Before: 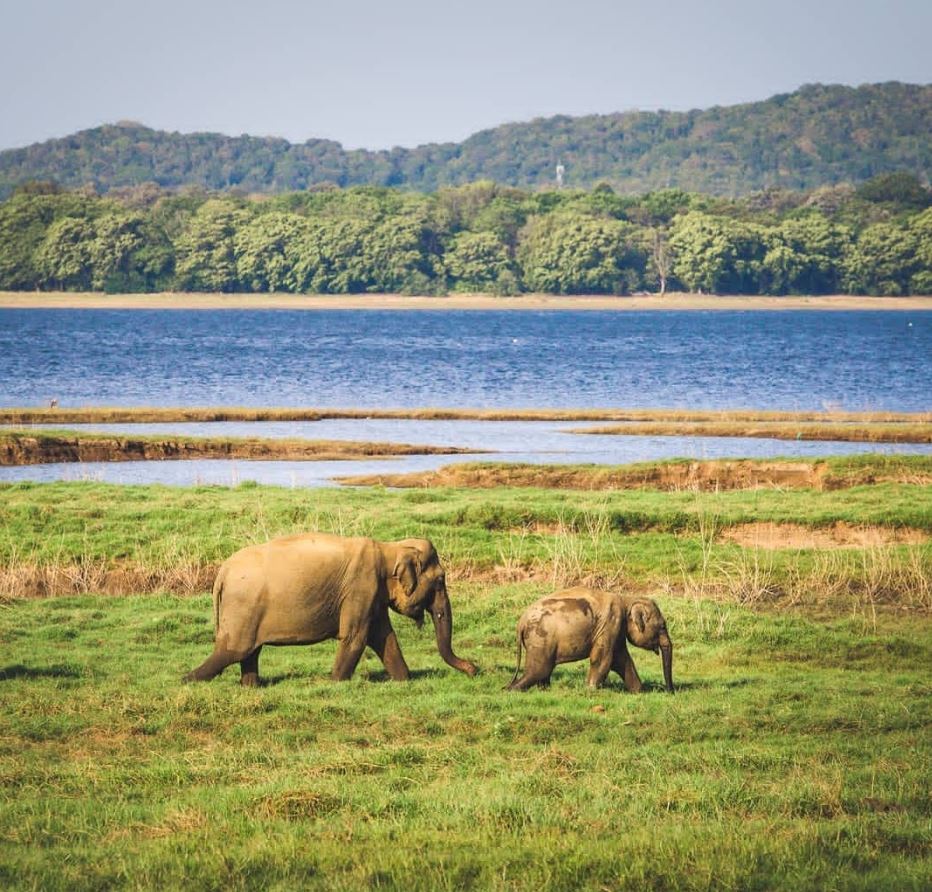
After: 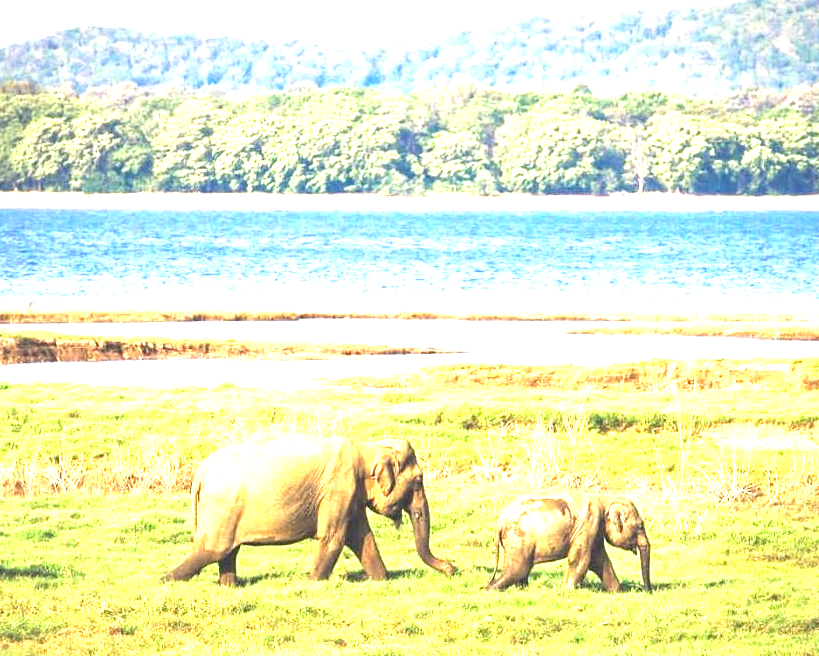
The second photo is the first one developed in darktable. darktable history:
exposure: black level correction 0, exposure 2.088 EV, compensate exposure bias true, compensate highlight preservation false
crop and rotate: left 2.425%, top 11.305%, right 9.6%, bottom 15.08%
color balance rgb: global vibrance -1%, saturation formula JzAzBz (2021)
